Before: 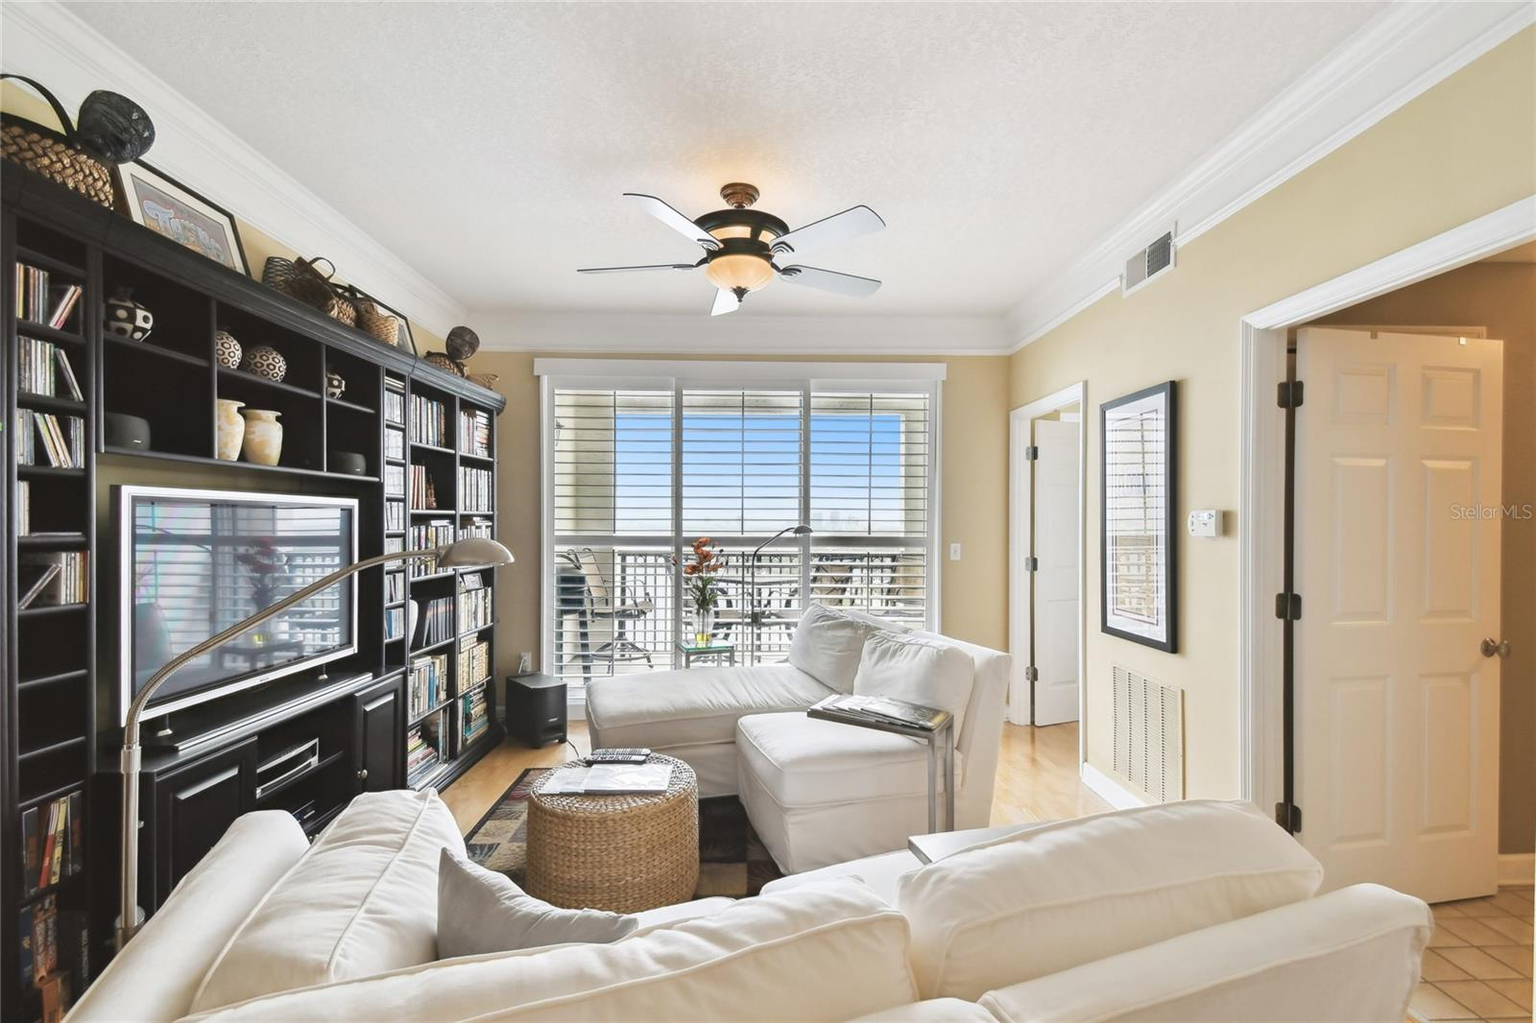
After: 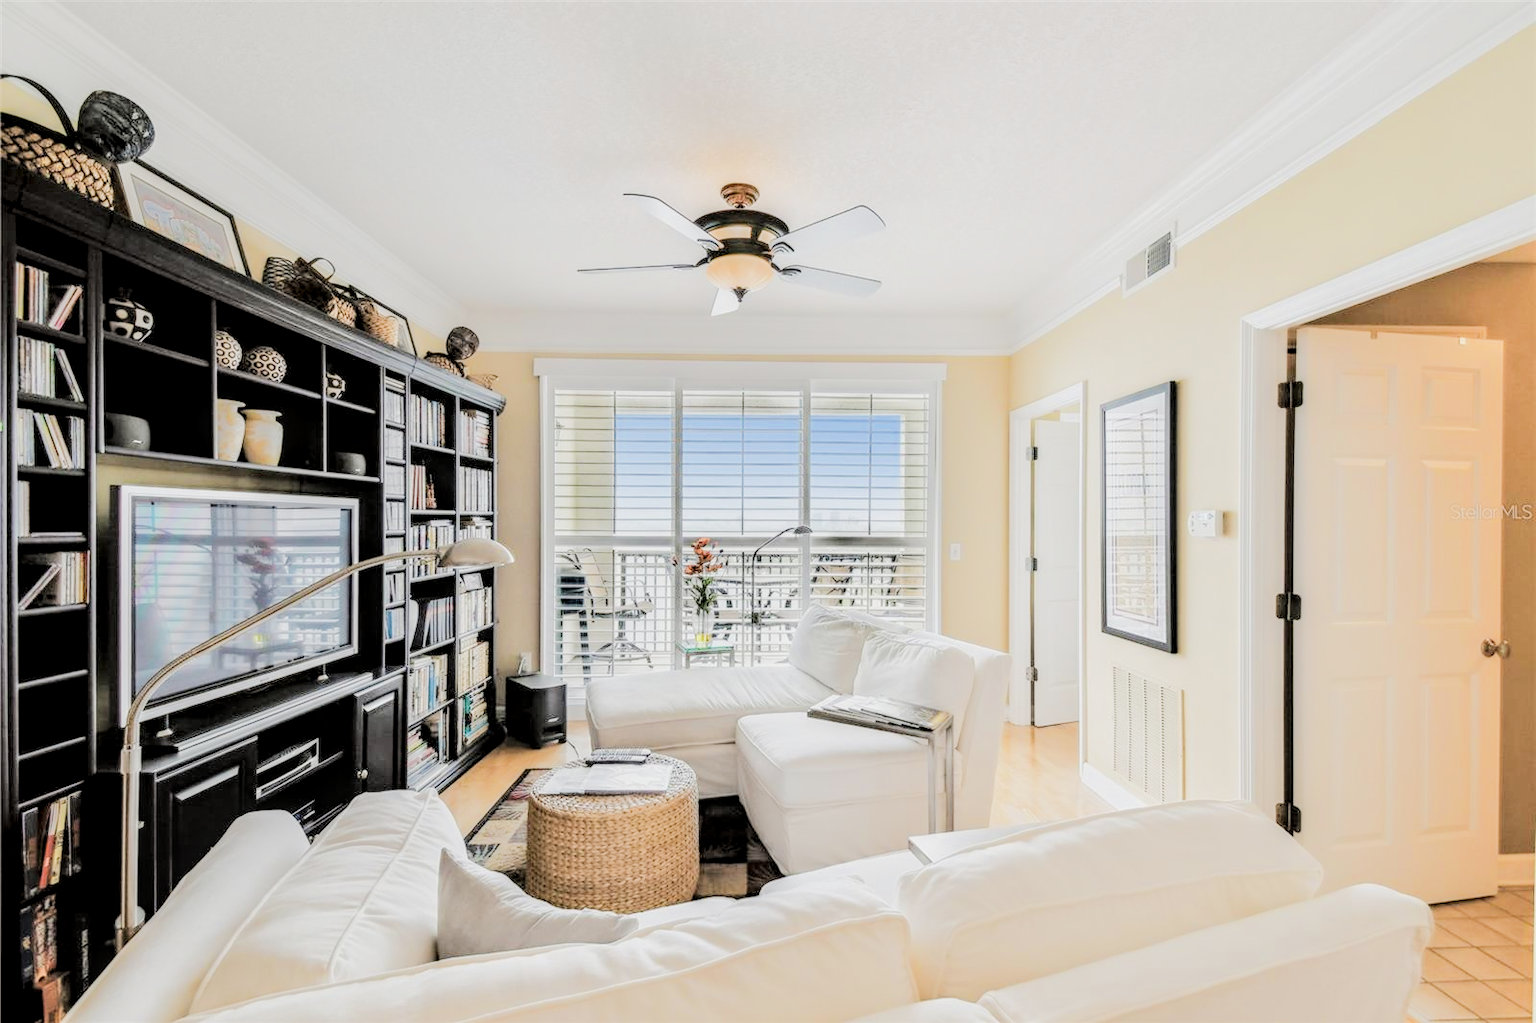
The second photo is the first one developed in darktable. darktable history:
filmic rgb: black relative exposure -5 EV, white relative exposure 3.96 EV, hardness 2.89, contrast 1.297, highlights saturation mix -30.63%
tone equalizer: -7 EV 0.14 EV, -6 EV 0.633 EV, -5 EV 1.13 EV, -4 EV 1.35 EV, -3 EV 1.18 EV, -2 EV 0.6 EV, -1 EV 0.164 EV, edges refinement/feathering 500, mask exposure compensation -1.57 EV, preserve details no
local contrast: highlights 25%, detail 150%
